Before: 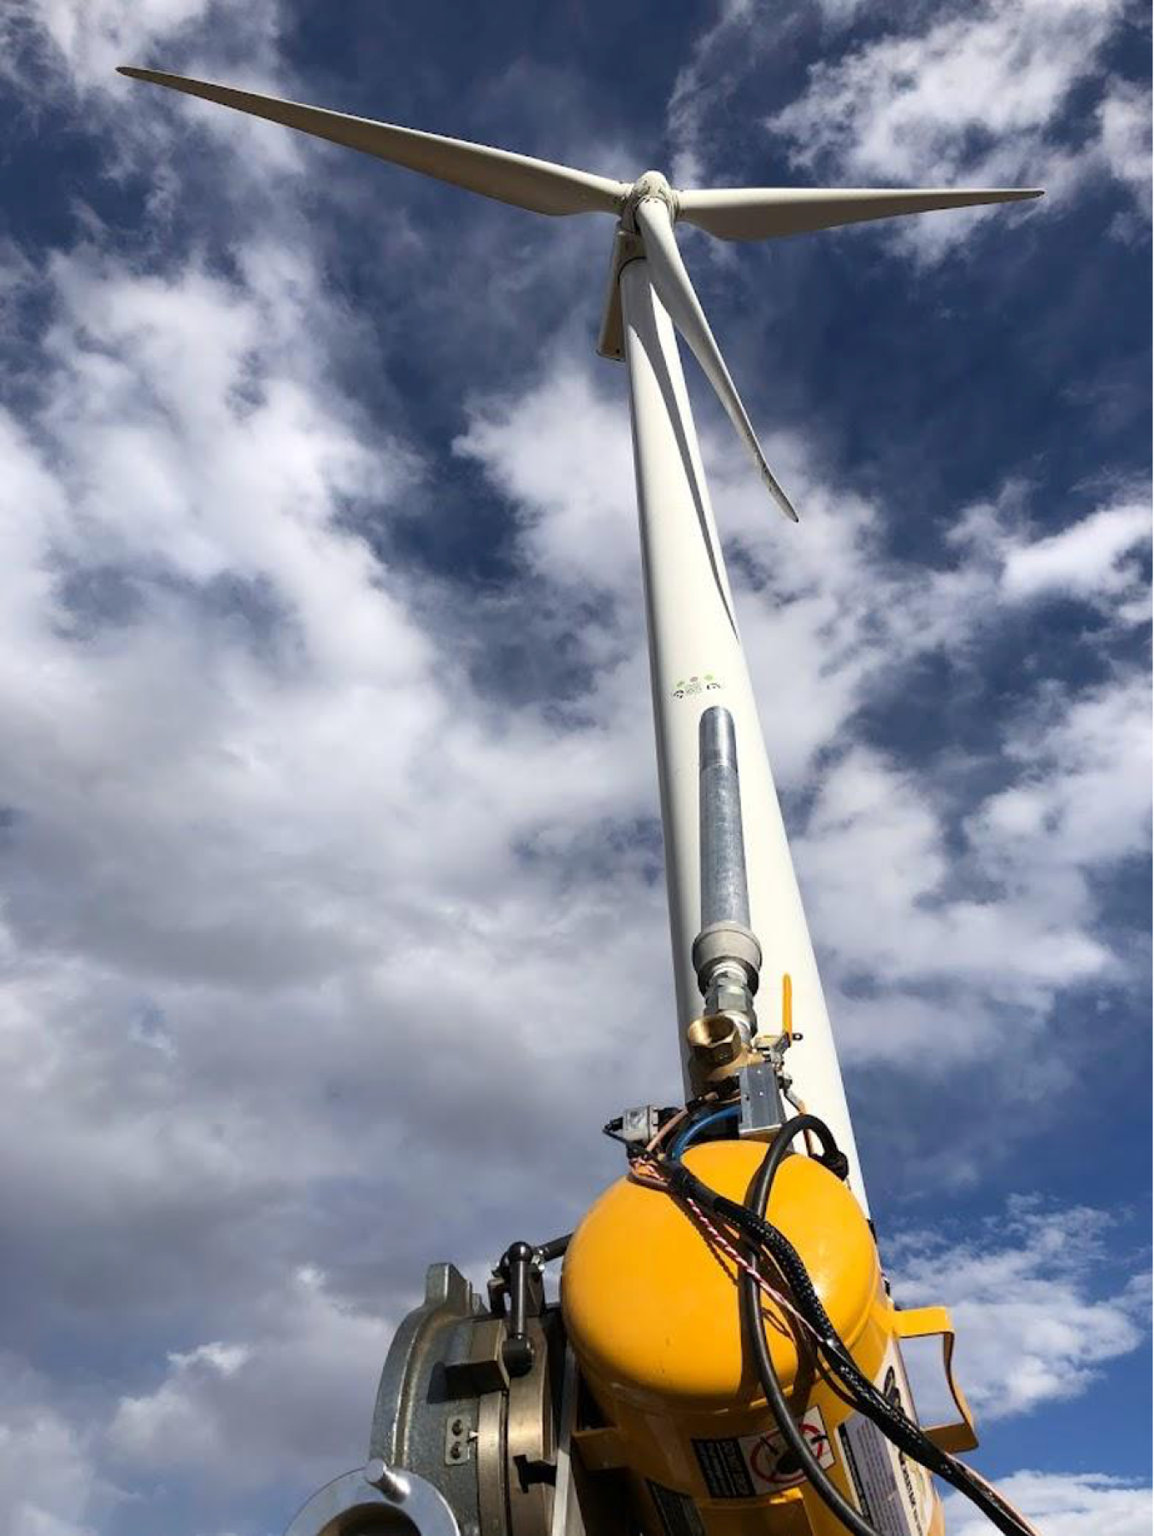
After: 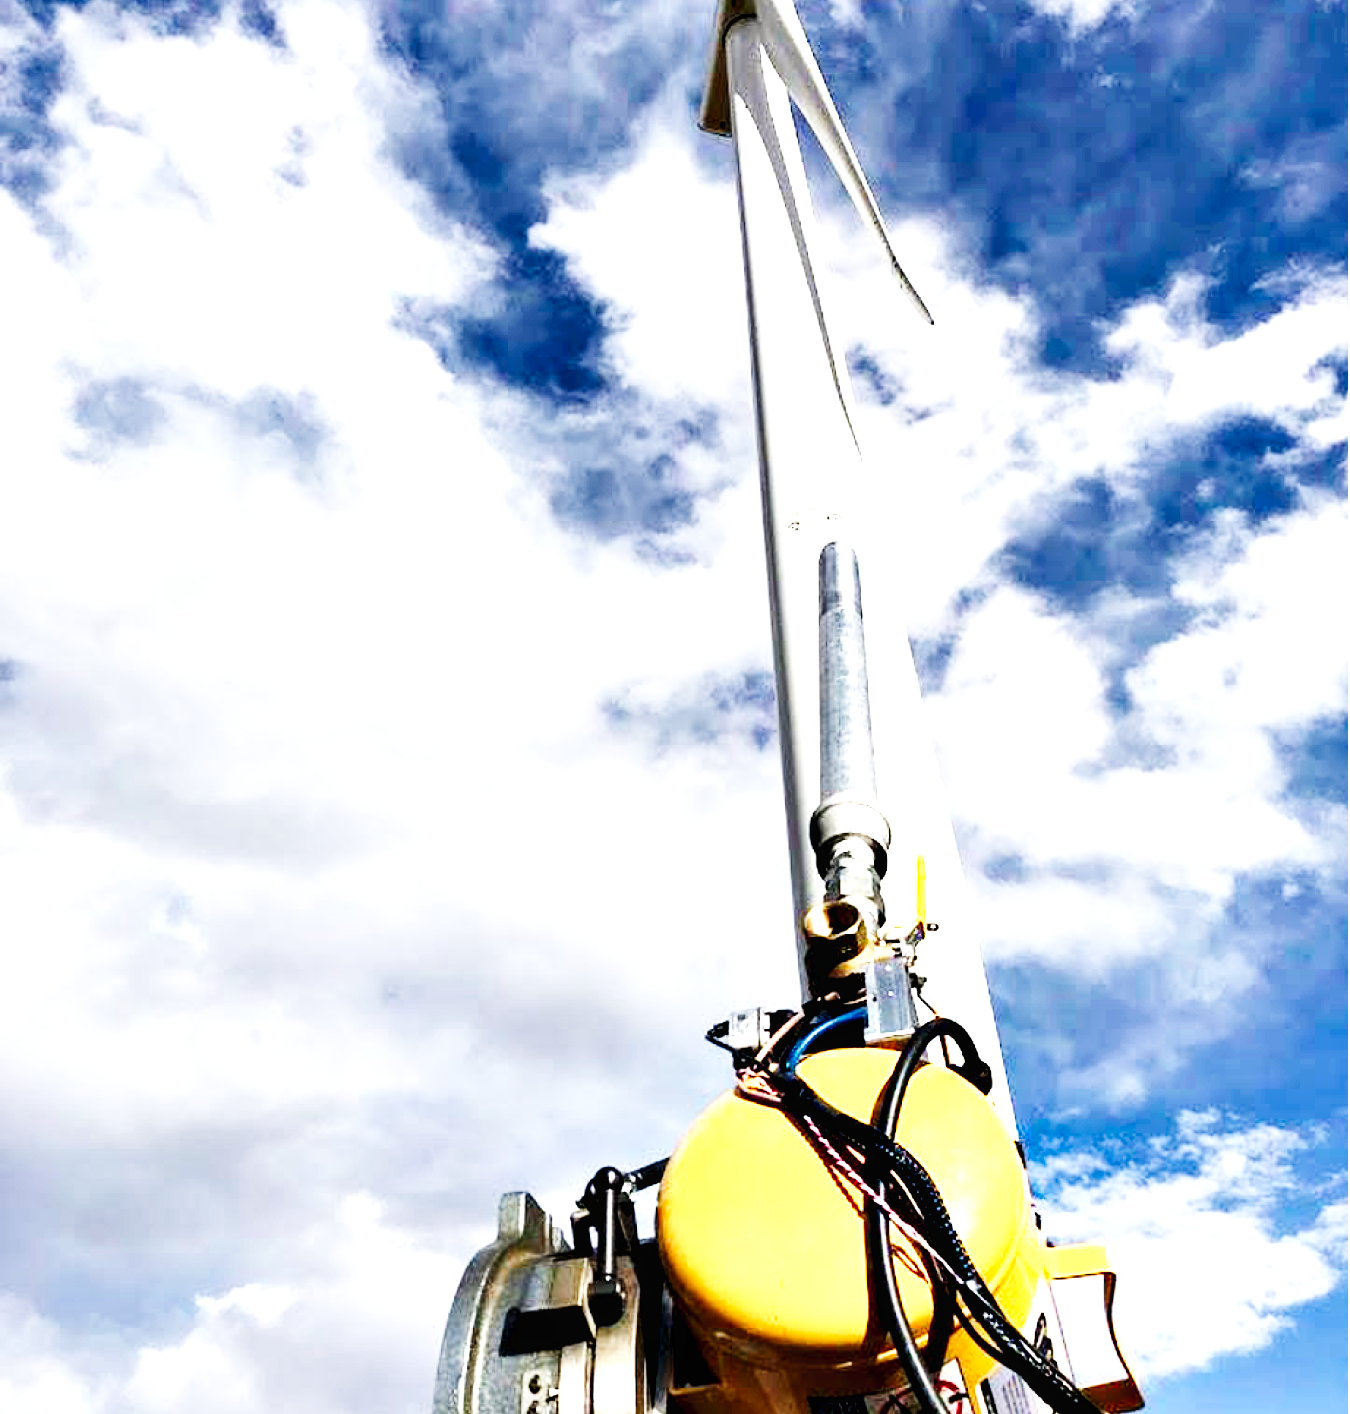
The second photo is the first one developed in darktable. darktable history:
local contrast: highlights 104%, shadows 100%, detail 120%, midtone range 0.2
contrast equalizer: octaves 7, y [[0.6 ×6], [0.55 ×6], [0 ×6], [0 ×6], [0 ×6]]
base curve: curves: ch0 [(0, 0.003) (0.001, 0.002) (0.006, 0.004) (0.02, 0.022) (0.048, 0.086) (0.094, 0.234) (0.162, 0.431) (0.258, 0.629) (0.385, 0.8) (0.548, 0.918) (0.751, 0.988) (1, 1)], preserve colors none
crop and rotate: top 15.958%, bottom 5.32%
exposure: exposure 0.775 EV, compensate exposure bias true, compensate highlight preservation false
